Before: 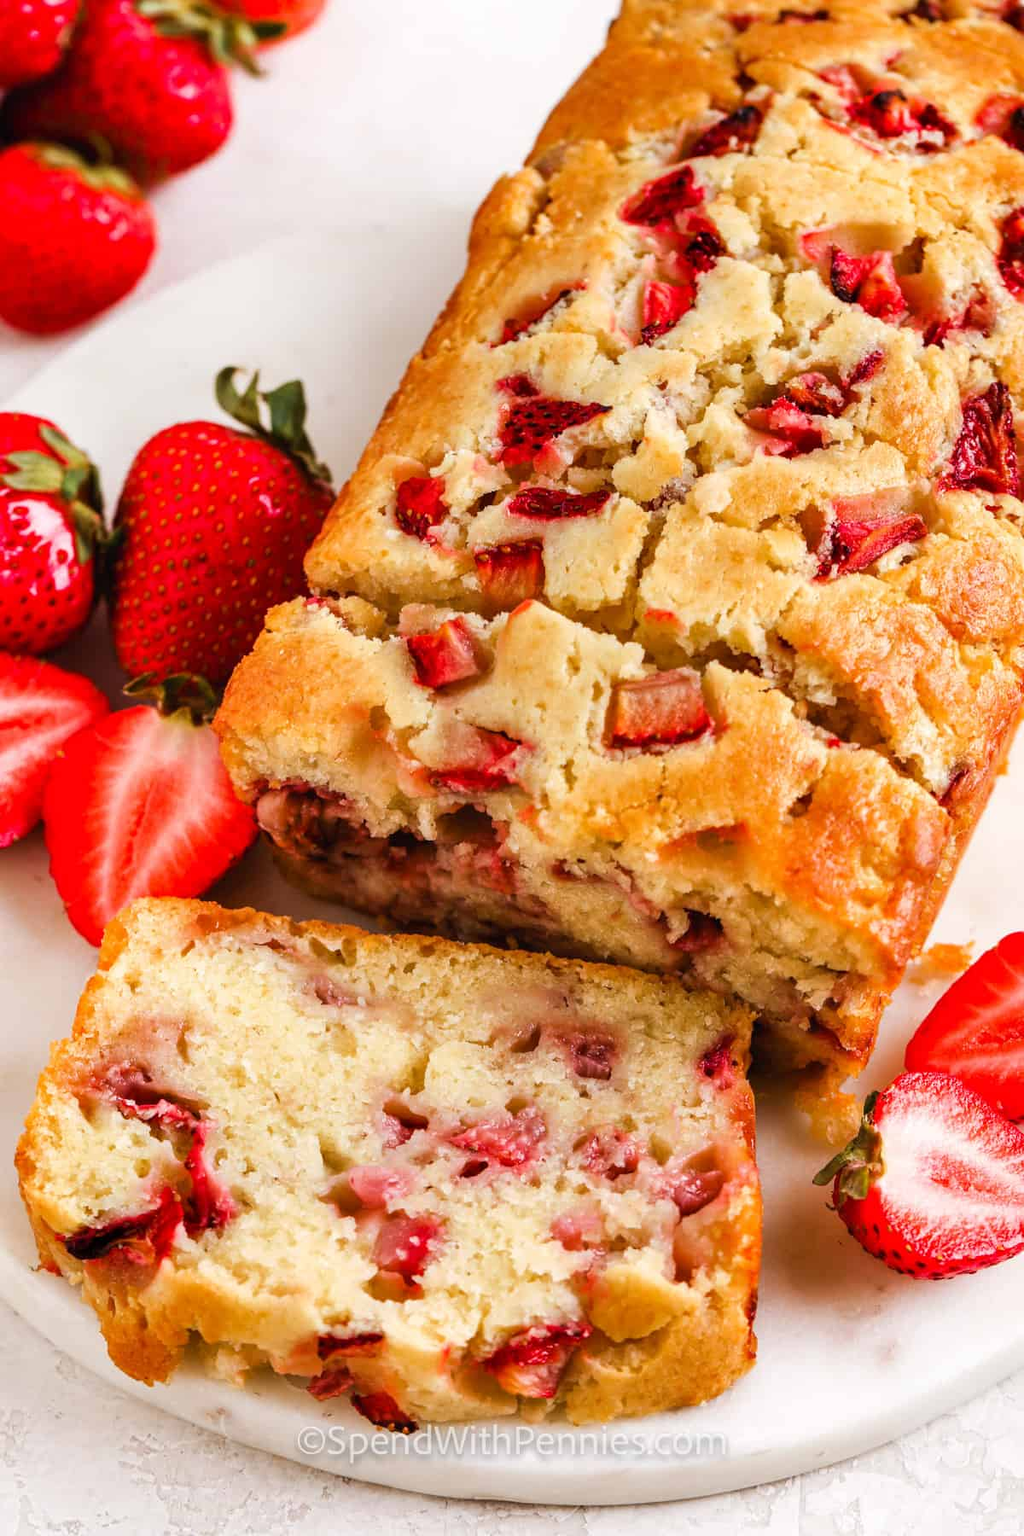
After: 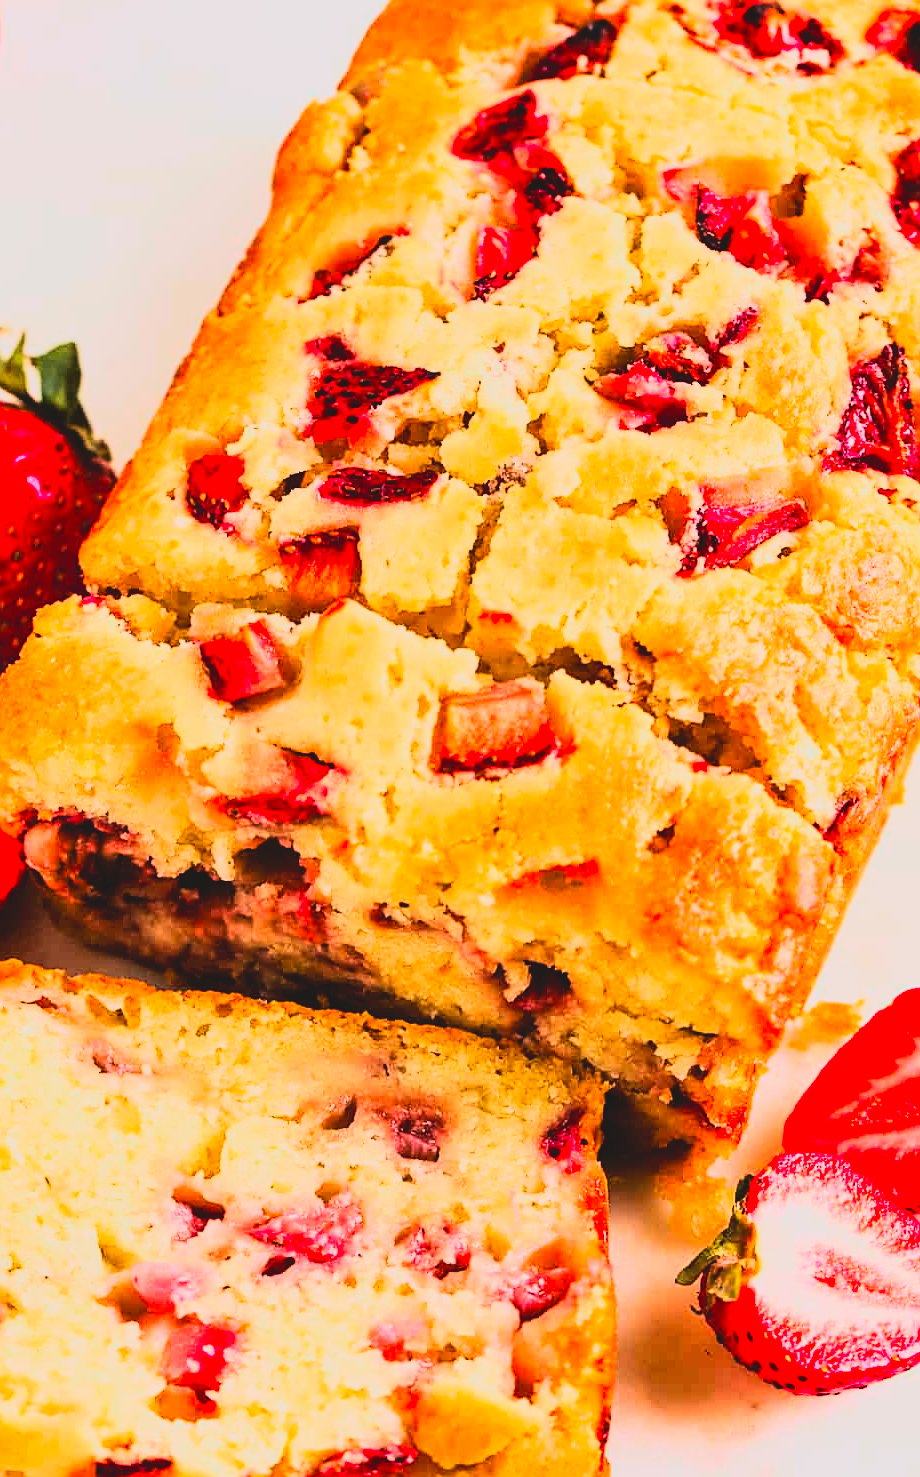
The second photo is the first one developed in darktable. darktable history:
sharpen: on, module defaults
contrast brightness saturation: contrast -0.19, saturation 0.19
rgb curve: curves: ch0 [(0, 0) (0.21, 0.15) (0.24, 0.21) (0.5, 0.75) (0.75, 0.96) (0.89, 0.99) (1, 1)]; ch1 [(0, 0.02) (0.21, 0.13) (0.25, 0.2) (0.5, 0.67) (0.75, 0.9) (0.89, 0.97) (1, 1)]; ch2 [(0, 0.02) (0.21, 0.13) (0.25, 0.2) (0.5, 0.67) (0.75, 0.9) (0.89, 0.97) (1, 1)], compensate middle gray true
crop: left 23.095%, top 5.827%, bottom 11.854%
